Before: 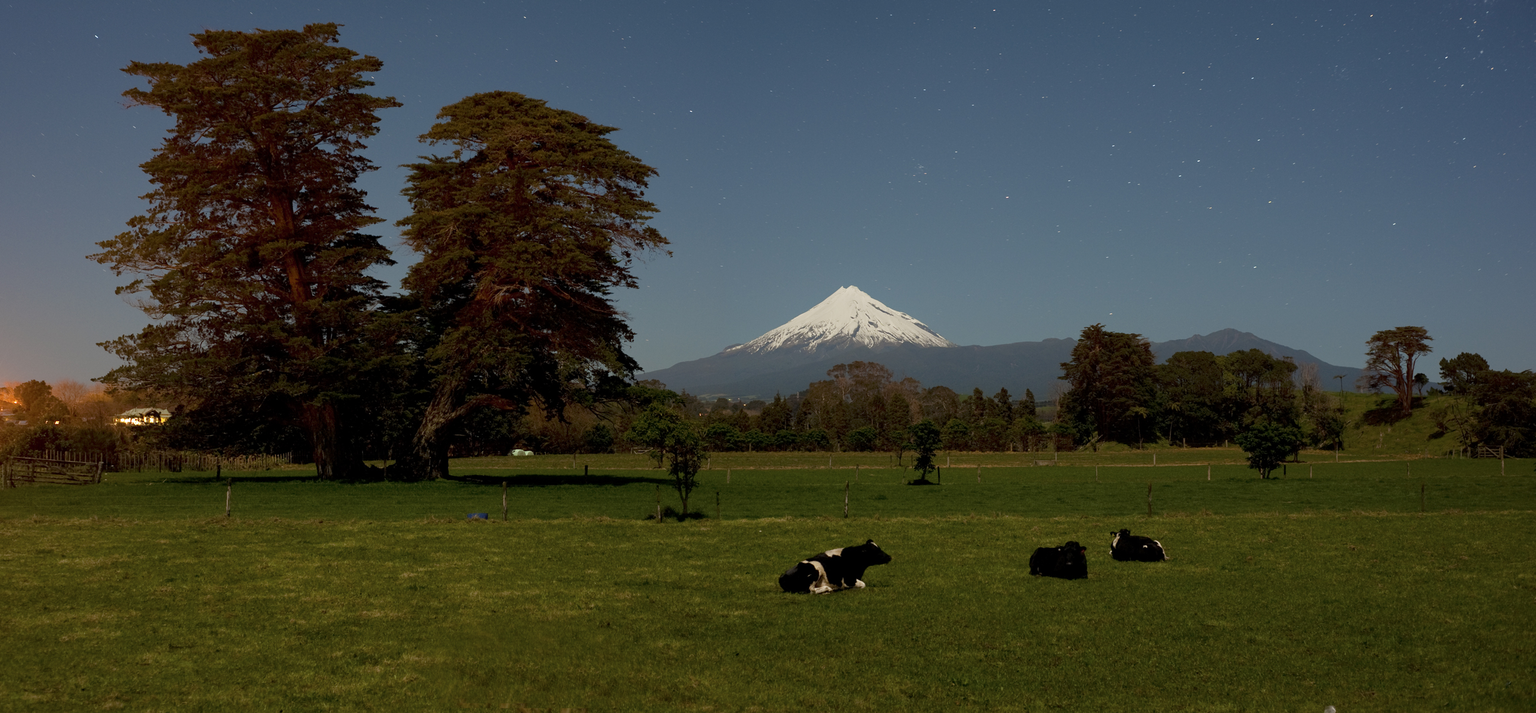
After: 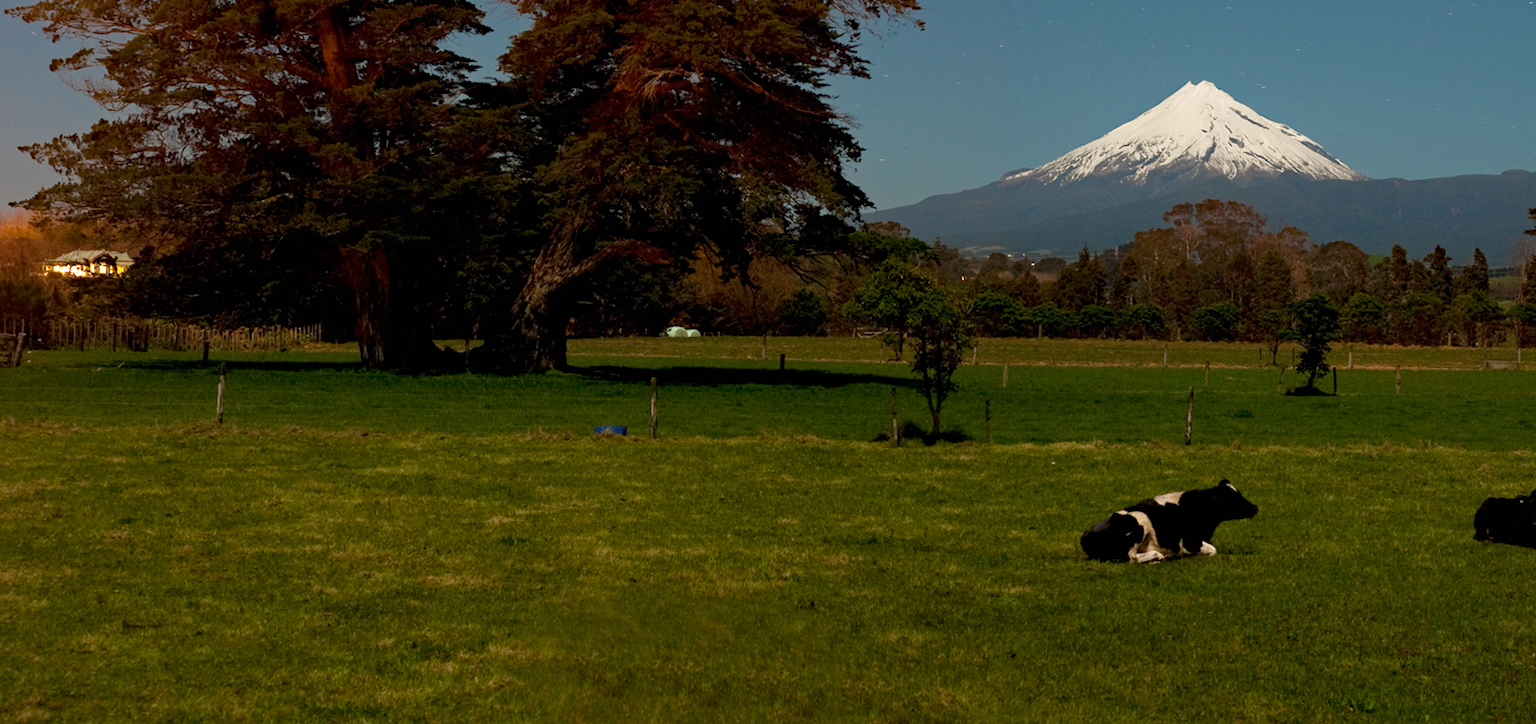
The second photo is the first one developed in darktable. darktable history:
crop and rotate: angle -1.17°, left 3.601%, top 32.413%, right 29.8%
haze removal: compatibility mode true, adaptive false
exposure: black level correction 0, exposure 0.198 EV, compensate highlight preservation false
